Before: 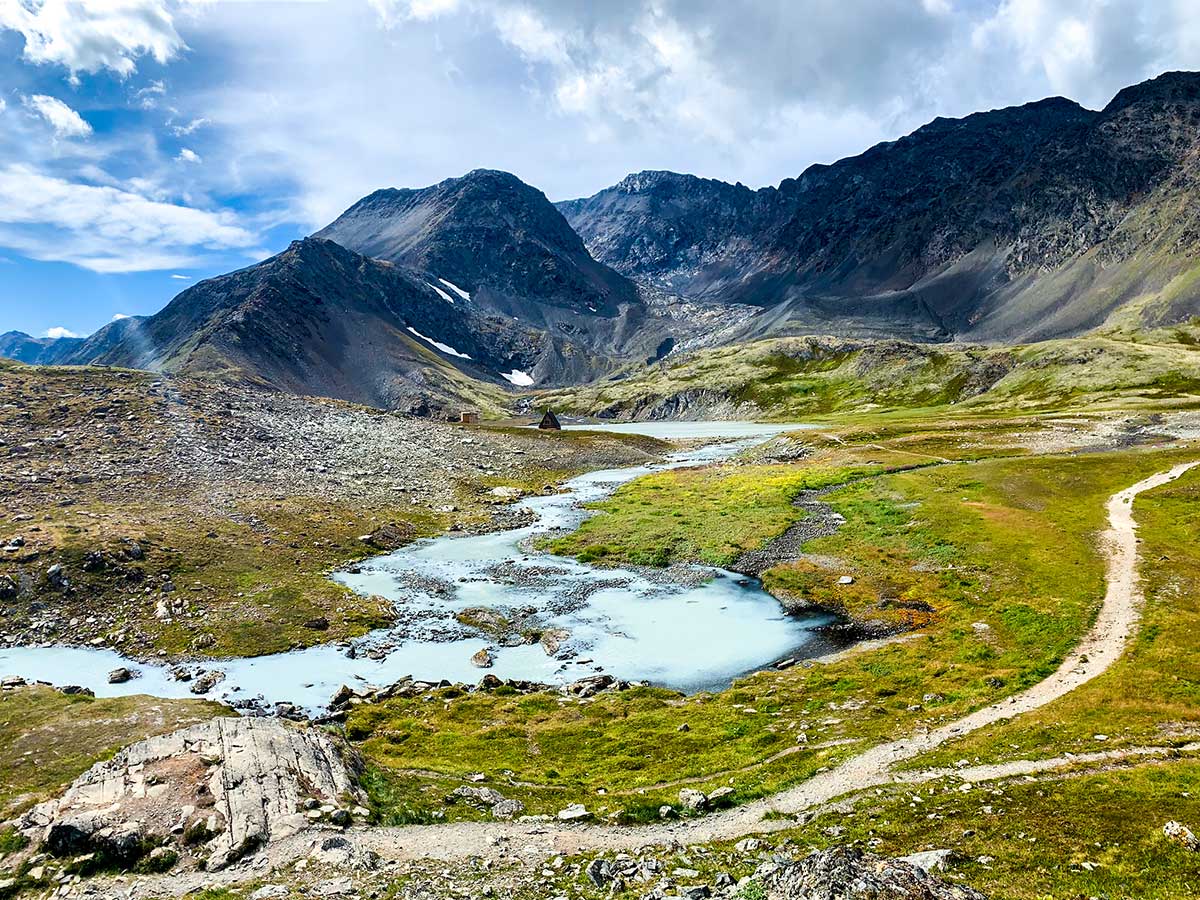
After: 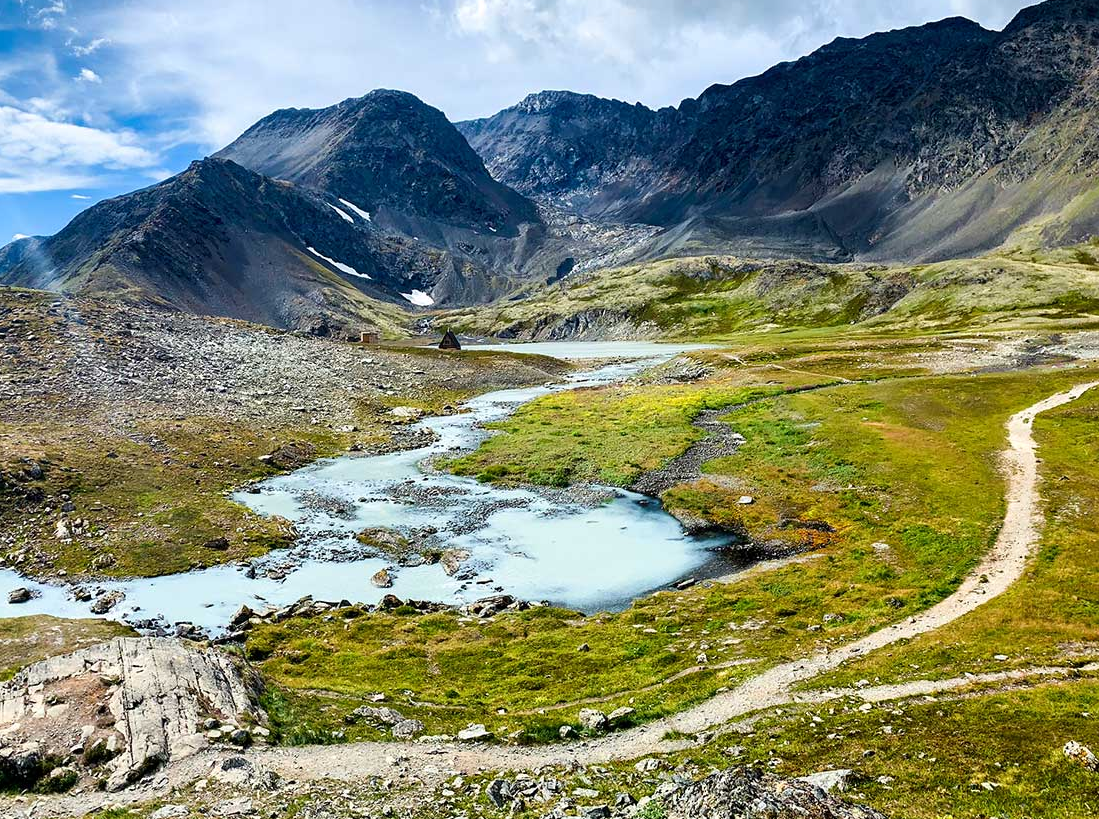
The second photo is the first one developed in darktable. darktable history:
crop and rotate: left 8.352%, top 8.949%
